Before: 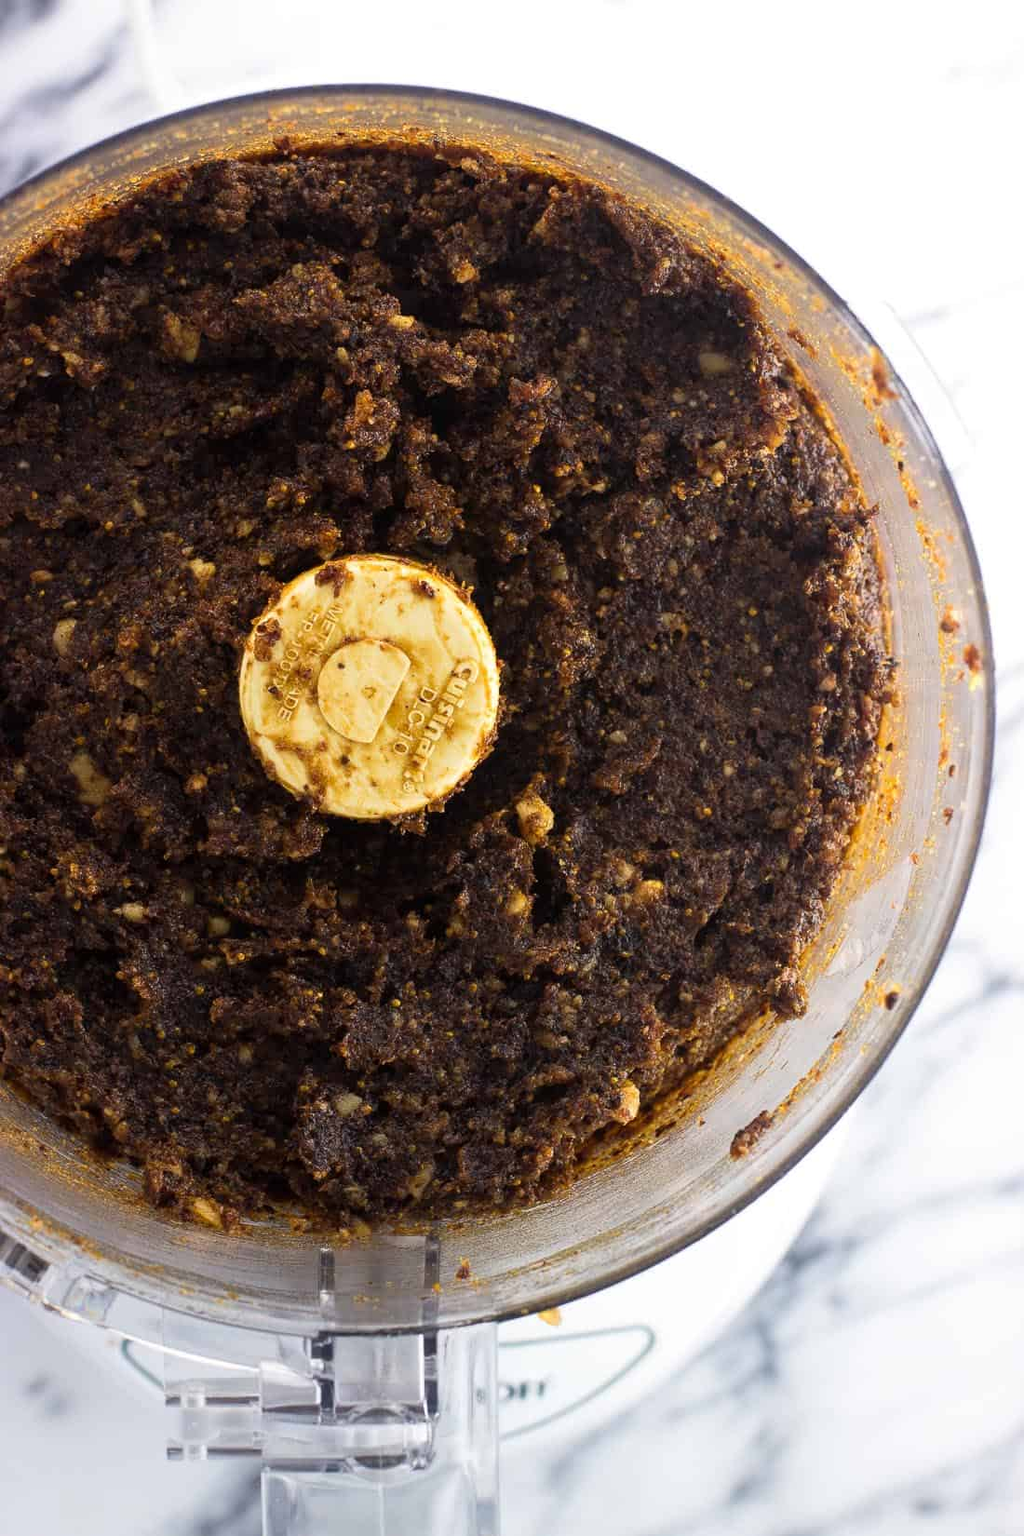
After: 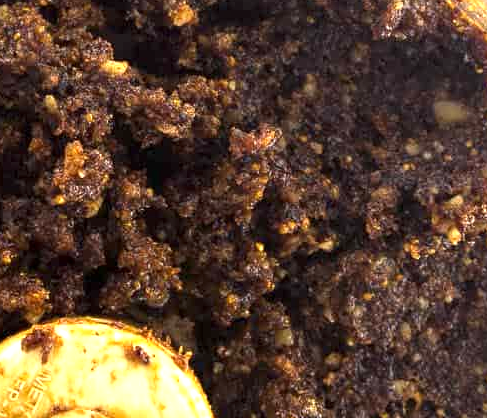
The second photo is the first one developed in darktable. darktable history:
local contrast: highlights 102%, shadows 102%, detail 119%, midtone range 0.2
crop: left 28.902%, top 16.878%, right 26.737%, bottom 57.759%
exposure: exposure 0.74 EV, compensate exposure bias true, compensate highlight preservation false
